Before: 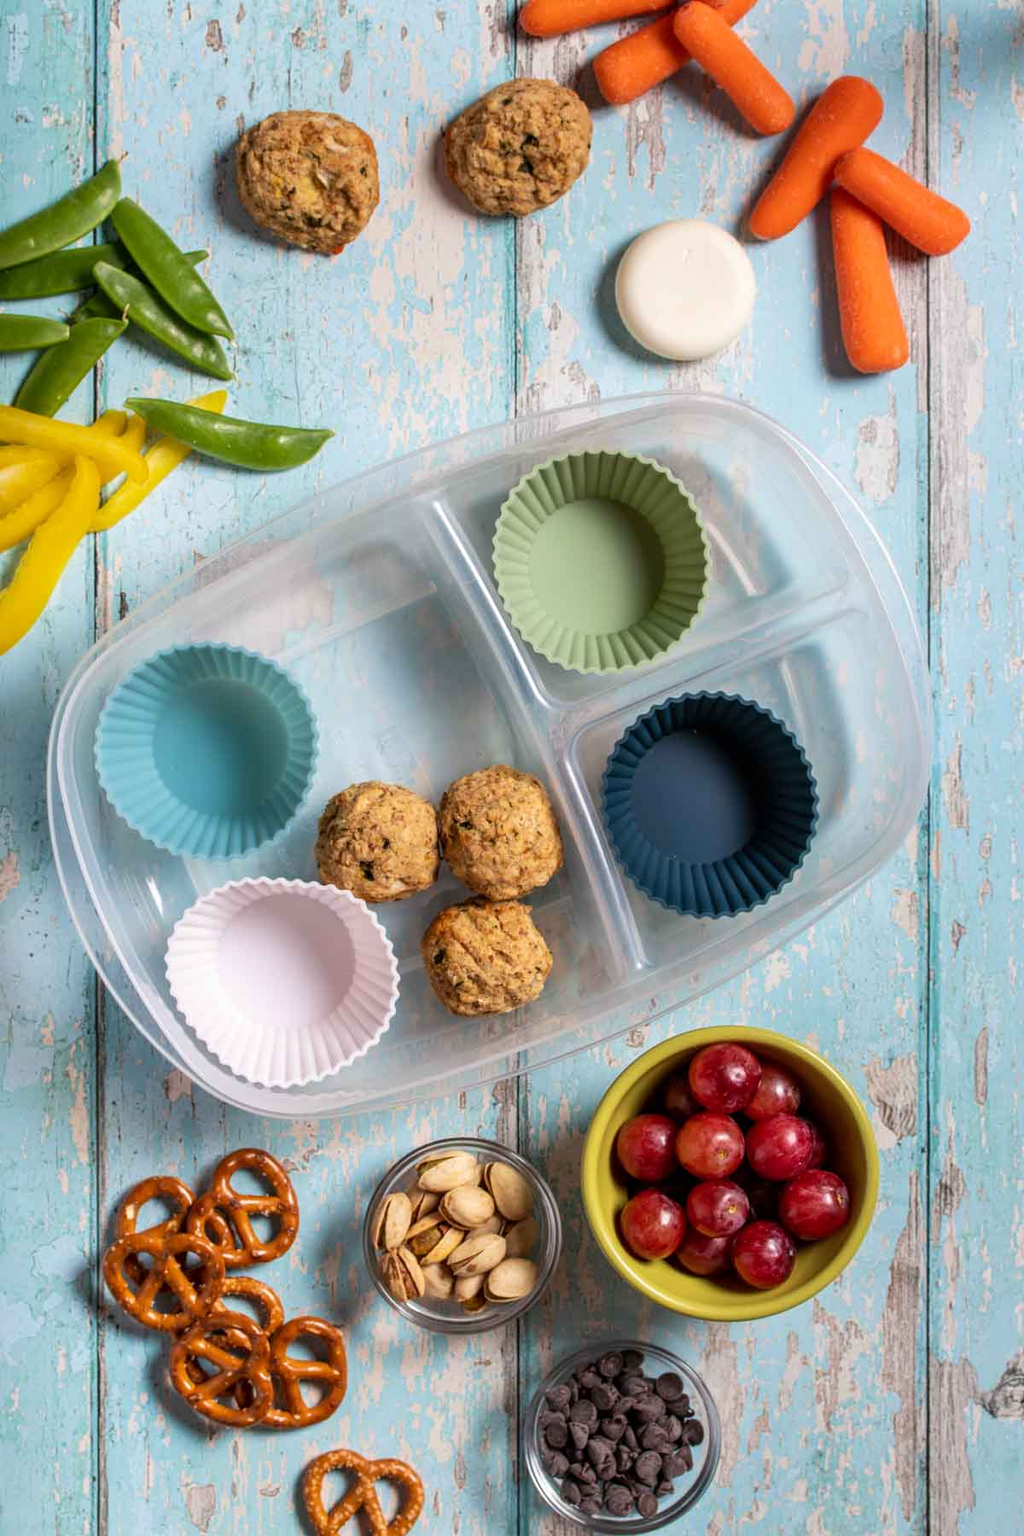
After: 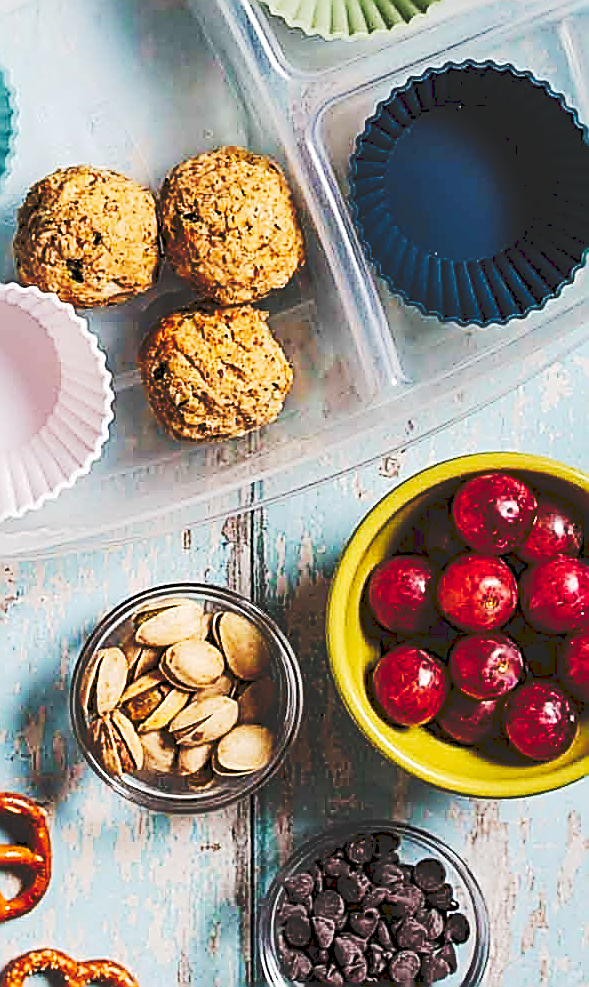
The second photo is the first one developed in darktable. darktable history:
base curve: curves: ch0 [(0, 0) (0.297, 0.298) (1, 1)], preserve colors none
tone equalizer: on, module defaults
sharpen: amount 1.999
tone curve: curves: ch0 [(0, 0) (0.003, 0.145) (0.011, 0.15) (0.025, 0.15) (0.044, 0.156) (0.069, 0.161) (0.1, 0.169) (0.136, 0.175) (0.177, 0.184) (0.224, 0.196) (0.277, 0.234) (0.335, 0.291) (0.399, 0.391) (0.468, 0.505) (0.543, 0.633) (0.623, 0.742) (0.709, 0.826) (0.801, 0.882) (0.898, 0.93) (1, 1)], preserve colors none
crop: left 29.639%, top 41.693%, right 21.22%, bottom 3.468%
